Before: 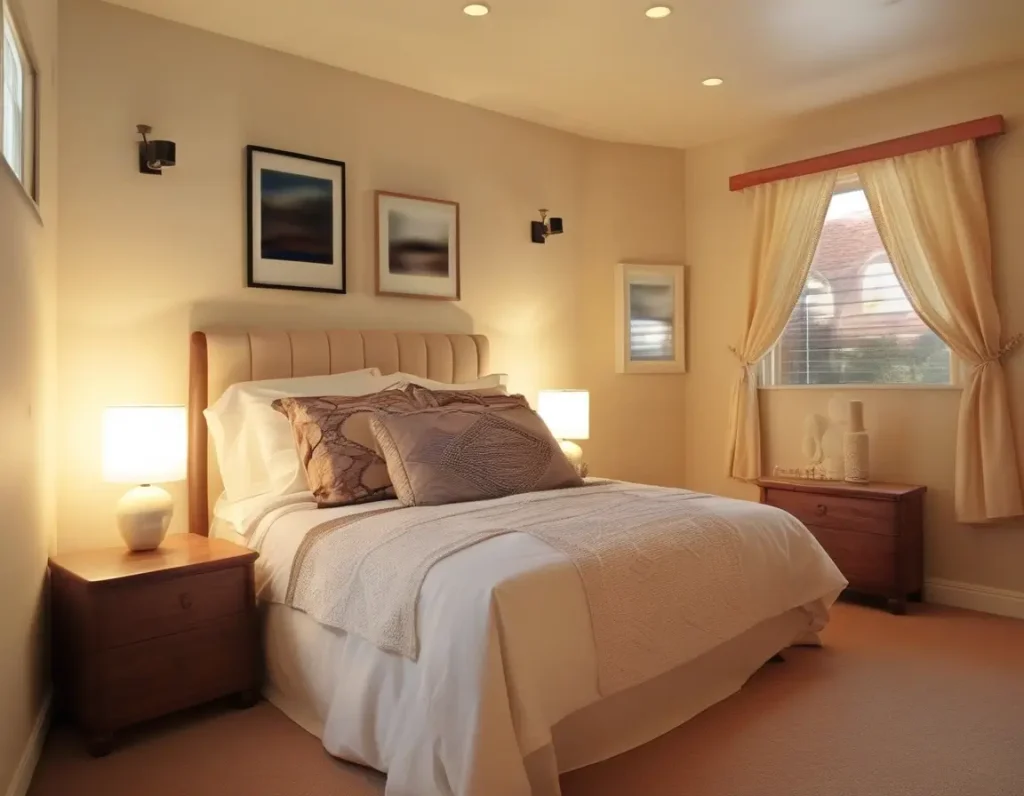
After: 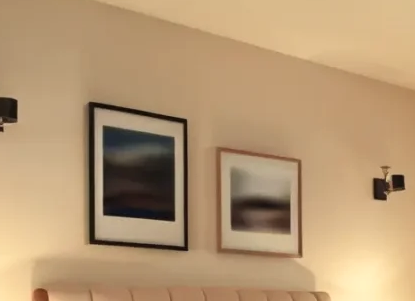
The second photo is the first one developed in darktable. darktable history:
contrast brightness saturation: saturation -0.17
base curve: curves: ch0 [(0, 0) (0.666, 0.806) (1, 1)]
crop: left 15.452%, top 5.459%, right 43.956%, bottom 56.62%
